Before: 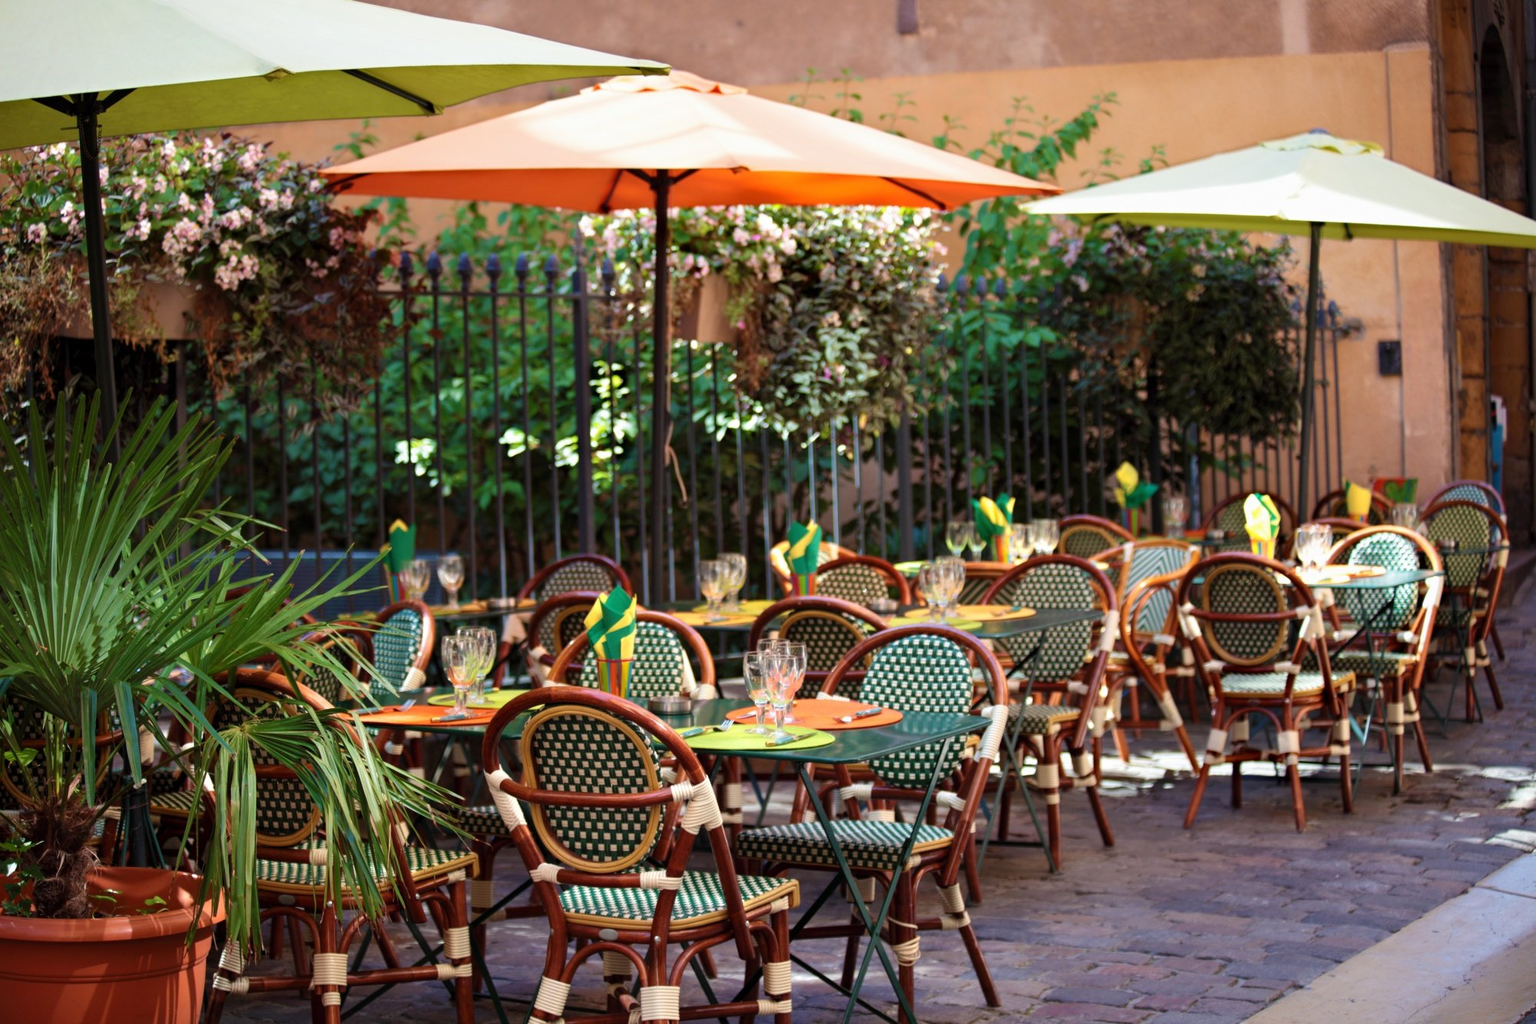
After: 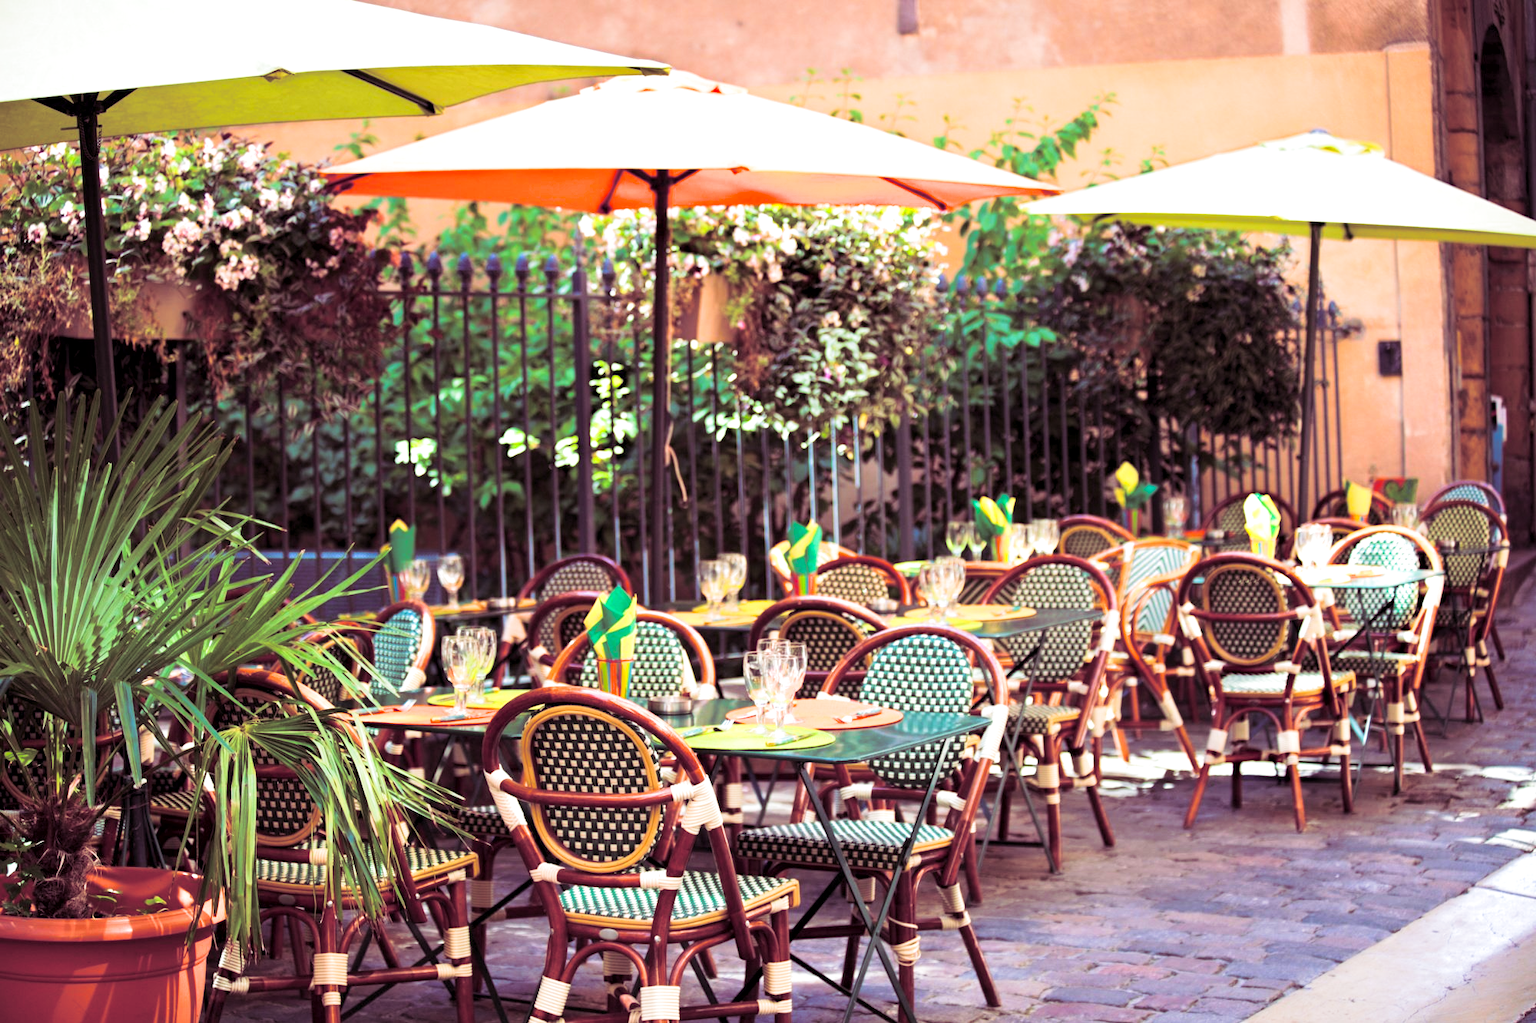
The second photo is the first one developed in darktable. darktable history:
exposure: black level correction 0.001, exposure 0.675 EV, compensate highlight preservation false
split-toning: shadows › hue 316.8°, shadows › saturation 0.47, highlights › hue 201.6°, highlights › saturation 0, balance -41.97, compress 28.01%
contrast brightness saturation: contrast 0.2, brightness 0.16, saturation 0.22
